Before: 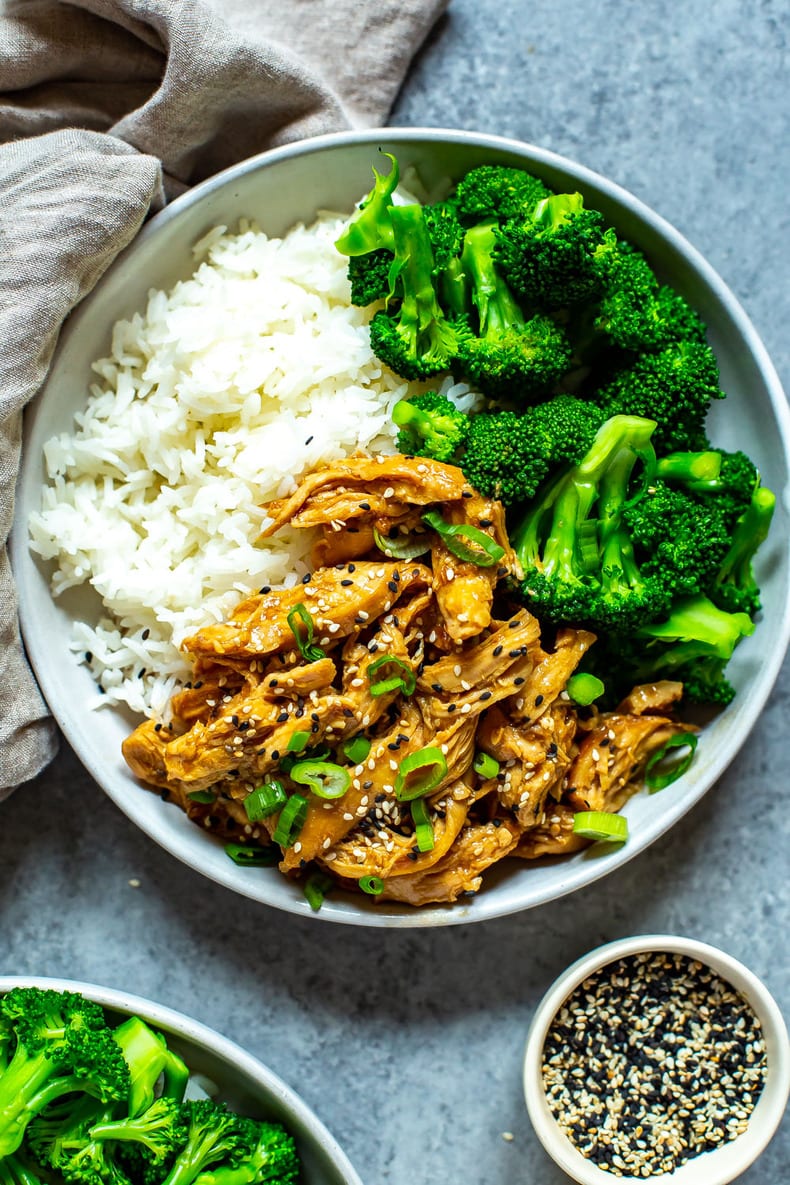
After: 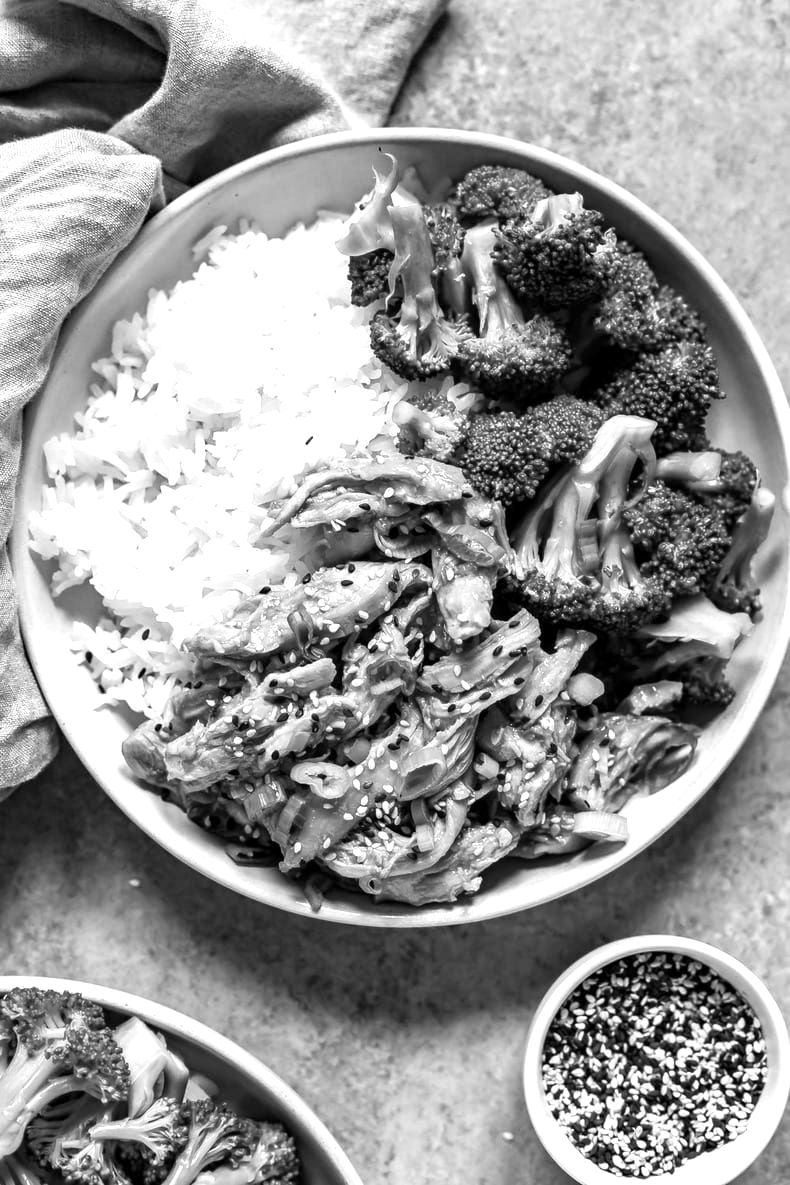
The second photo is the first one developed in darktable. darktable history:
exposure: black level correction 0.001, exposure 0.5 EV, compensate exposure bias true, compensate highlight preservation false
monochrome: on, module defaults
